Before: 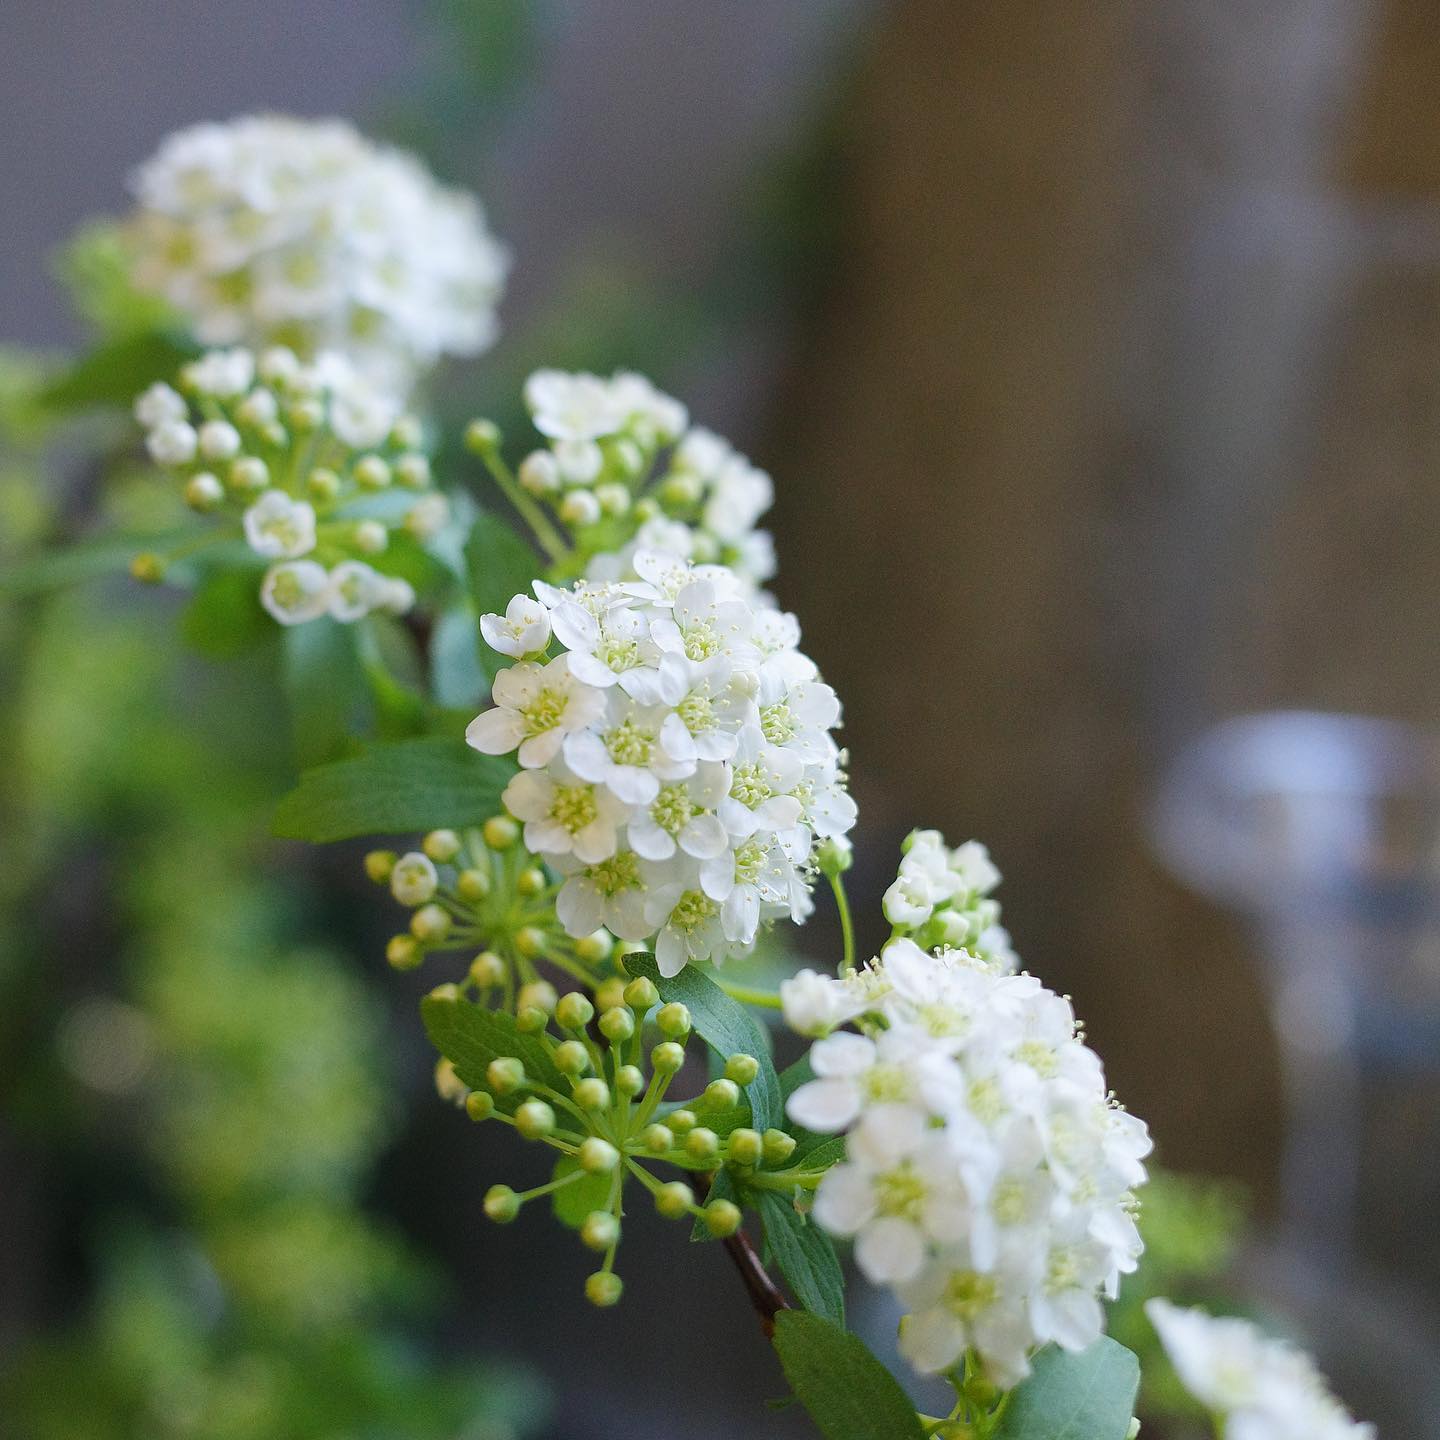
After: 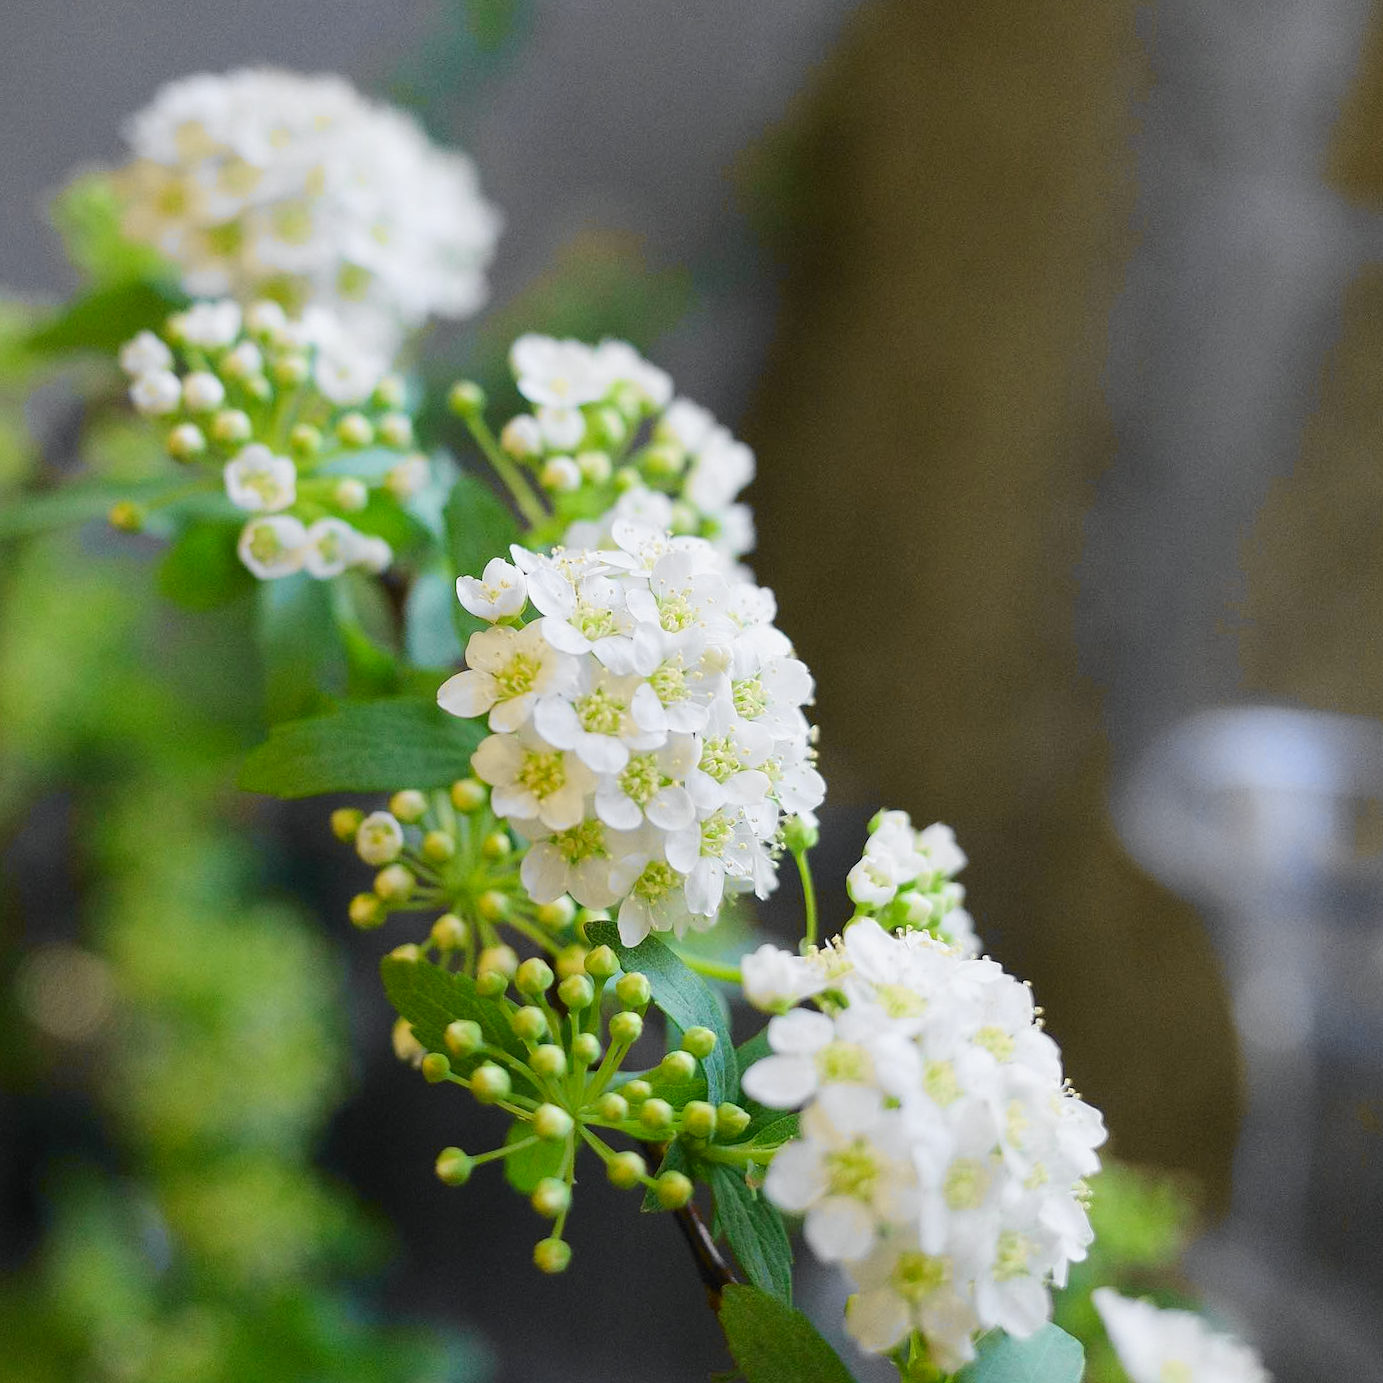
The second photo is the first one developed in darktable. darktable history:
crop and rotate: angle -2.38°
tone curve: curves: ch0 [(0, 0) (0.071, 0.058) (0.266, 0.268) (0.498, 0.542) (0.766, 0.807) (1, 0.983)]; ch1 [(0, 0) (0.346, 0.307) (0.408, 0.387) (0.463, 0.465) (0.482, 0.493) (0.502, 0.499) (0.517, 0.502) (0.55, 0.548) (0.597, 0.61) (0.651, 0.698) (1, 1)]; ch2 [(0, 0) (0.346, 0.34) (0.434, 0.46) (0.485, 0.494) (0.5, 0.498) (0.517, 0.506) (0.526, 0.539) (0.583, 0.603) (0.625, 0.659) (1, 1)], color space Lab, independent channels, preserve colors none
